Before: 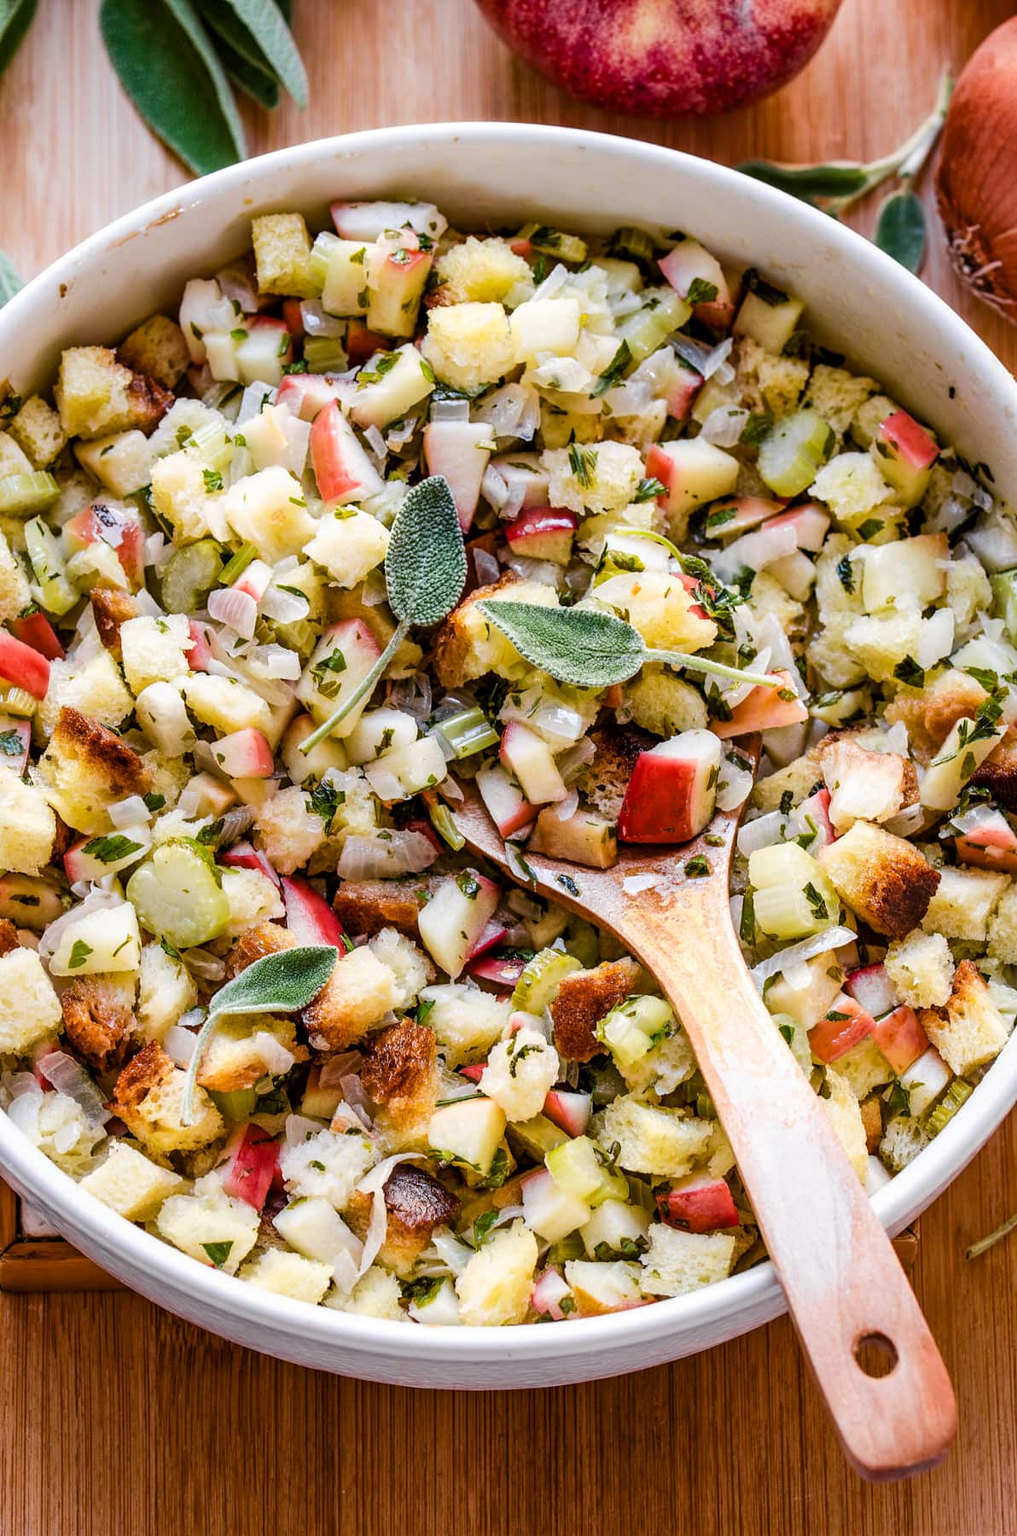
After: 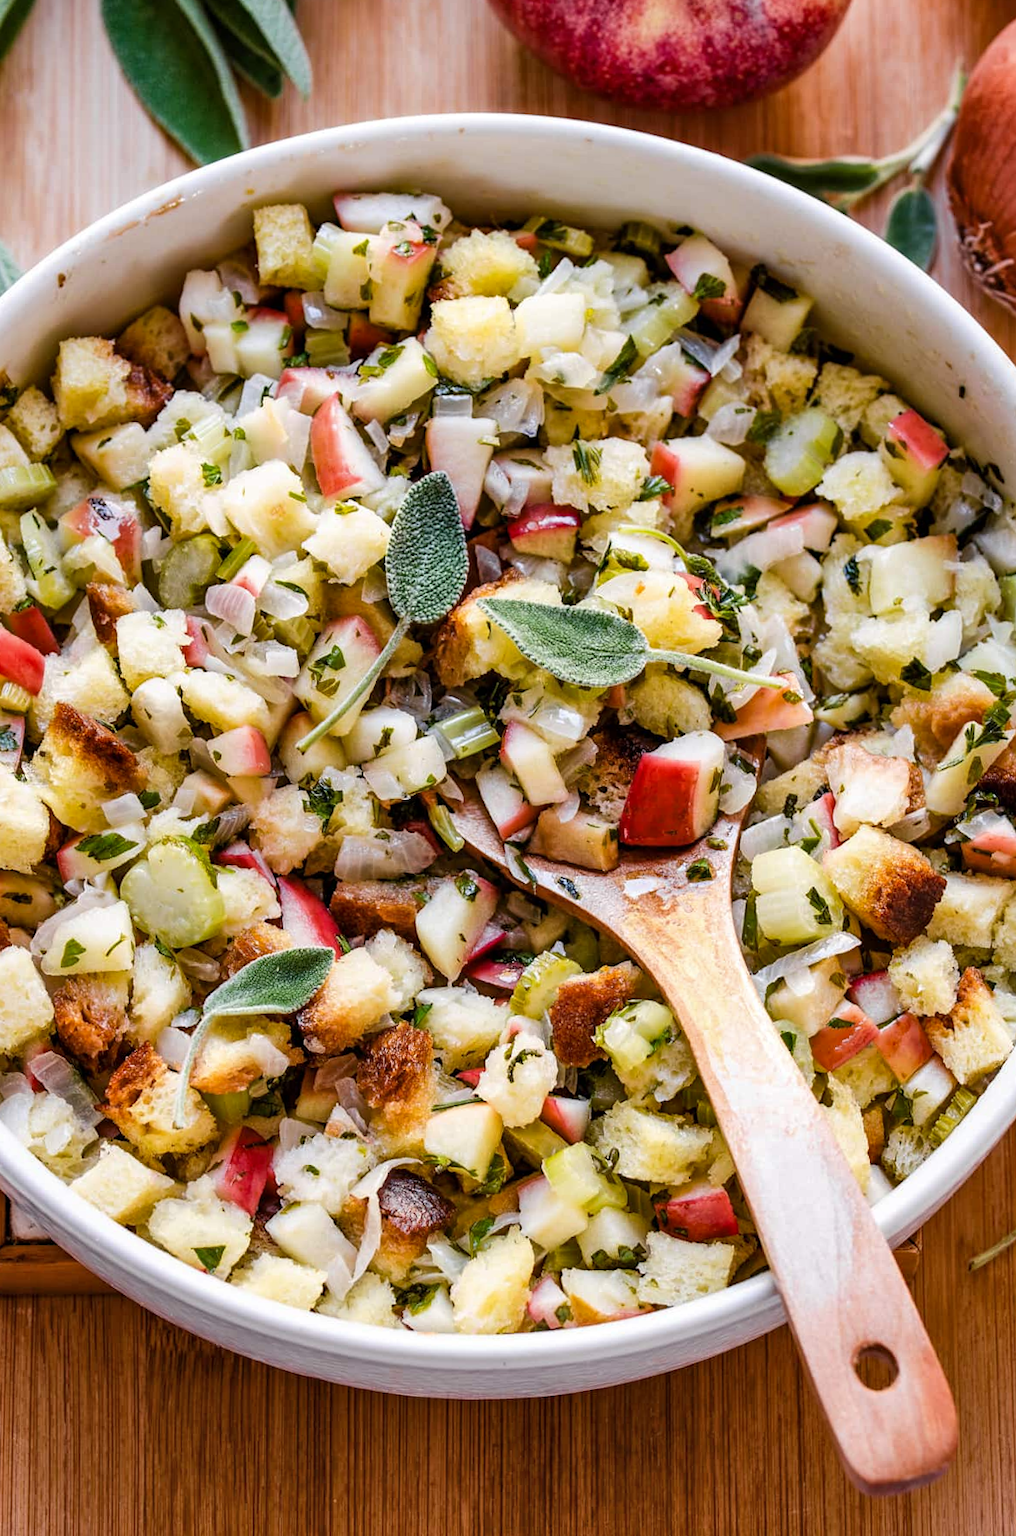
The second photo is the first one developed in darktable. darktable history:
crop and rotate: angle -0.518°
shadows and highlights: highlights color adjustment 31.46%, soften with gaussian
